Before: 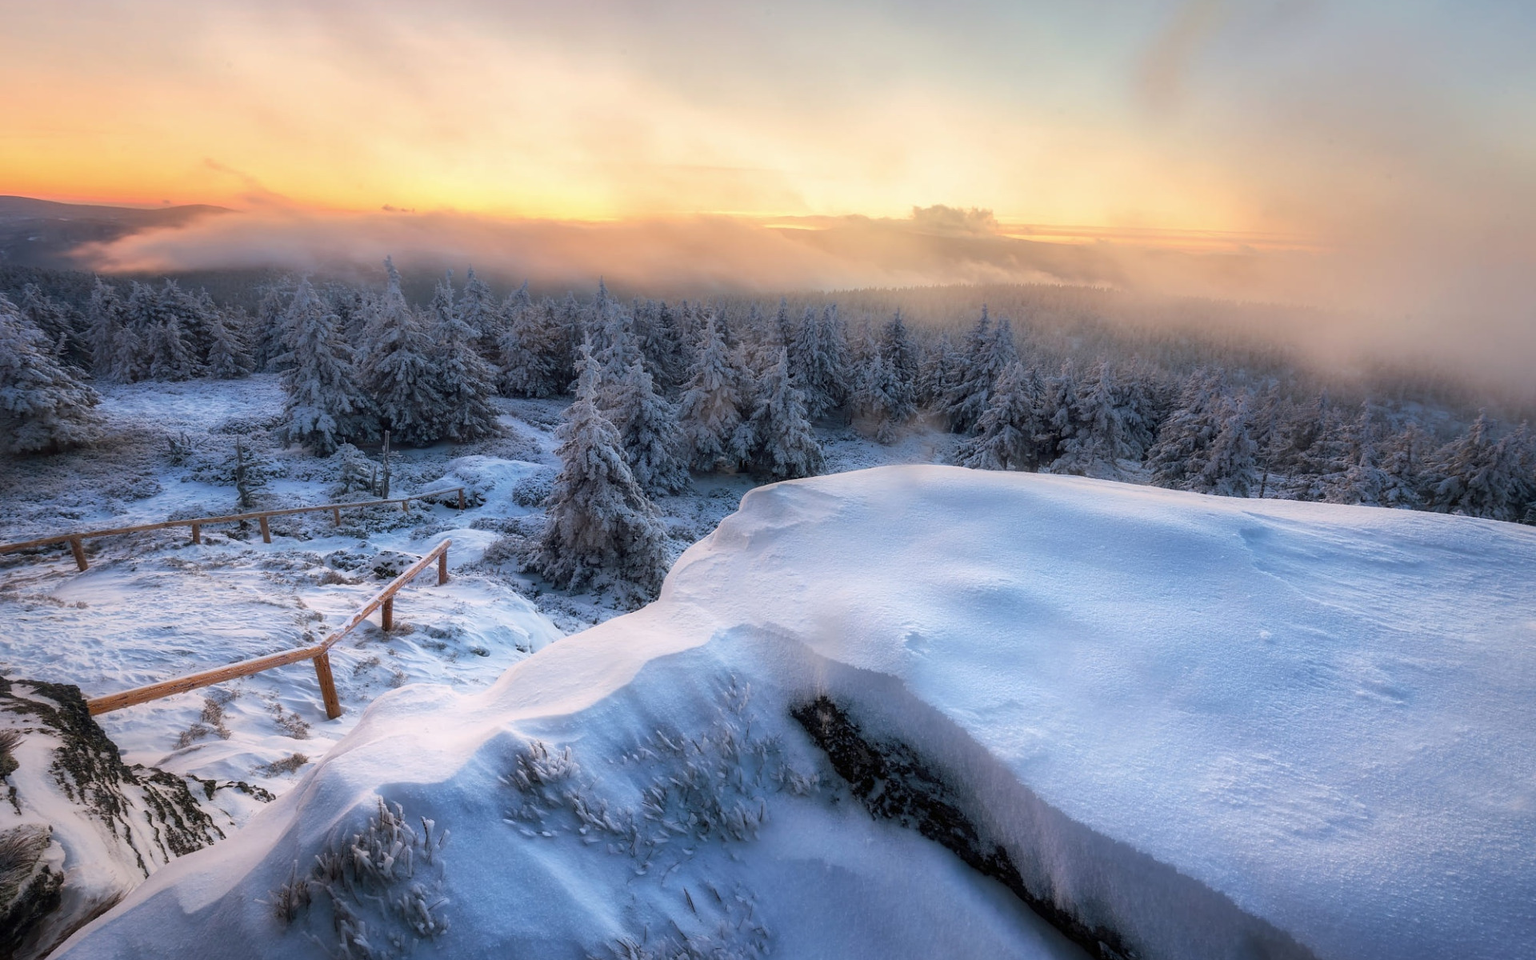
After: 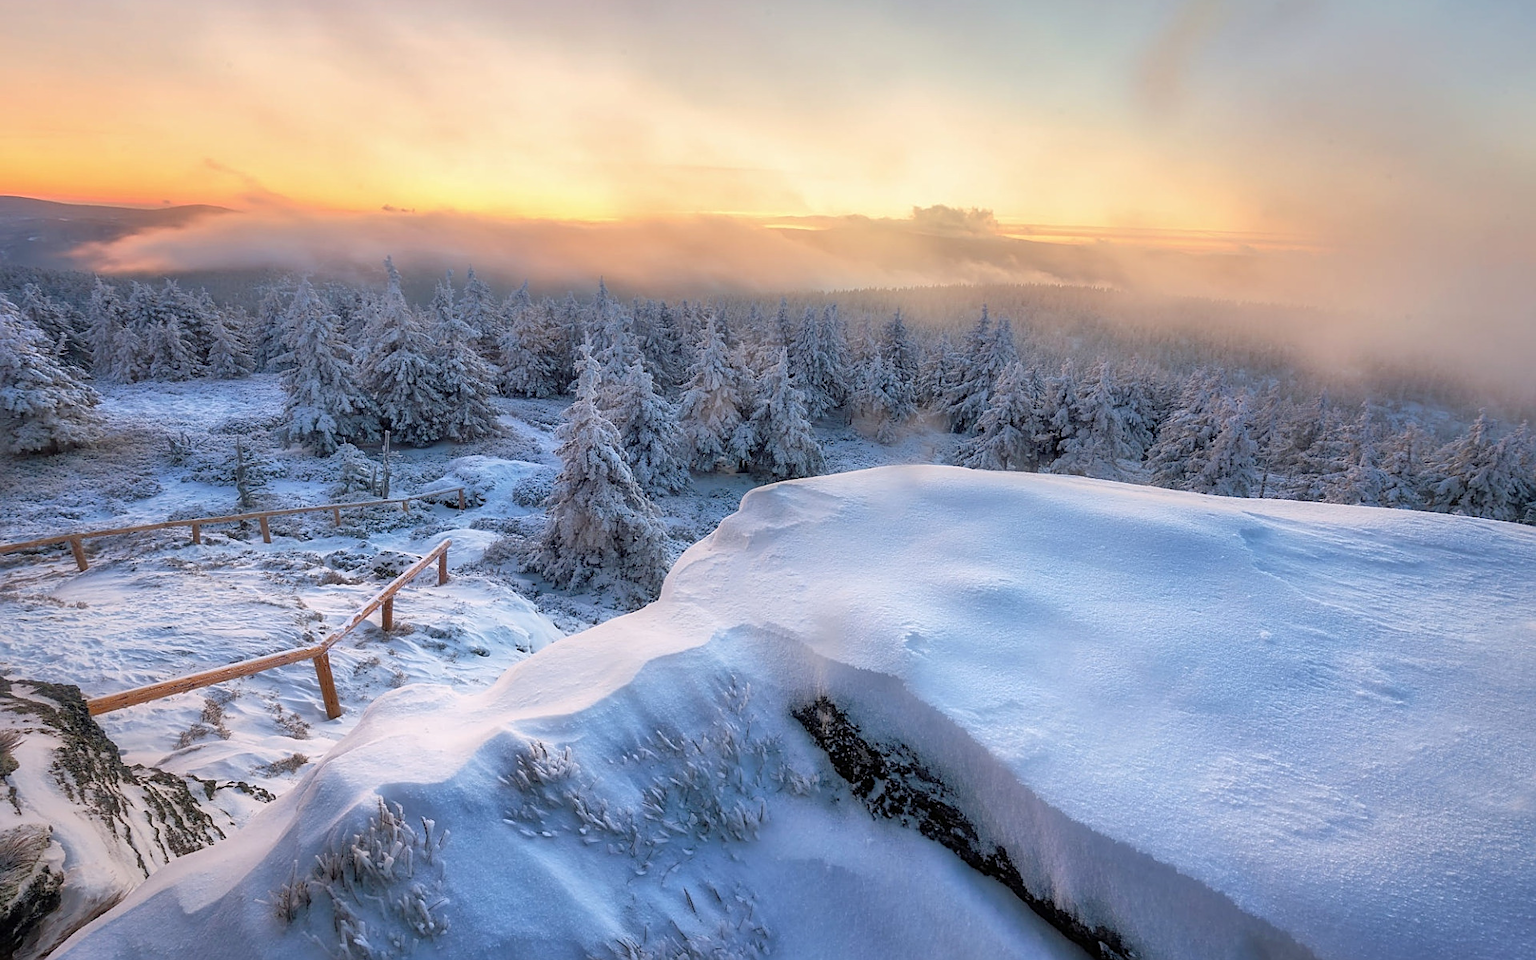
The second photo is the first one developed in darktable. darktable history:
sharpen: on, module defaults
tone equalizer: -7 EV 0.16 EV, -6 EV 0.62 EV, -5 EV 1.14 EV, -4 EV 1.31 EV, -3 EV 1.12 EV, -2 EV 0.6 EV, -1 EV 0.155 EV
